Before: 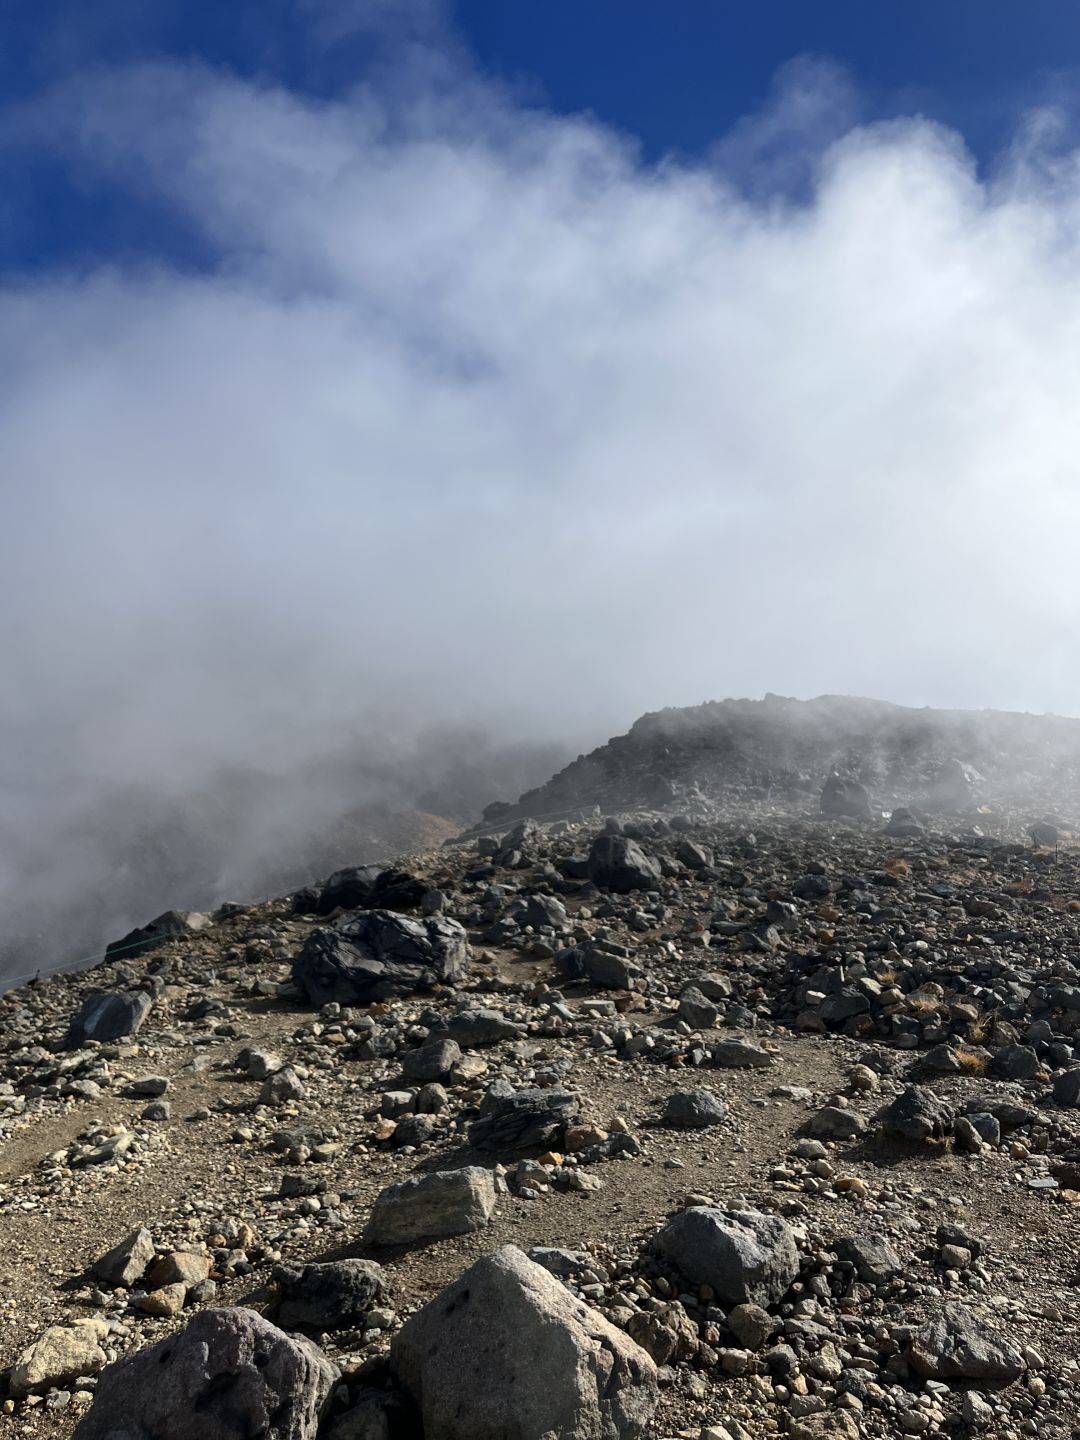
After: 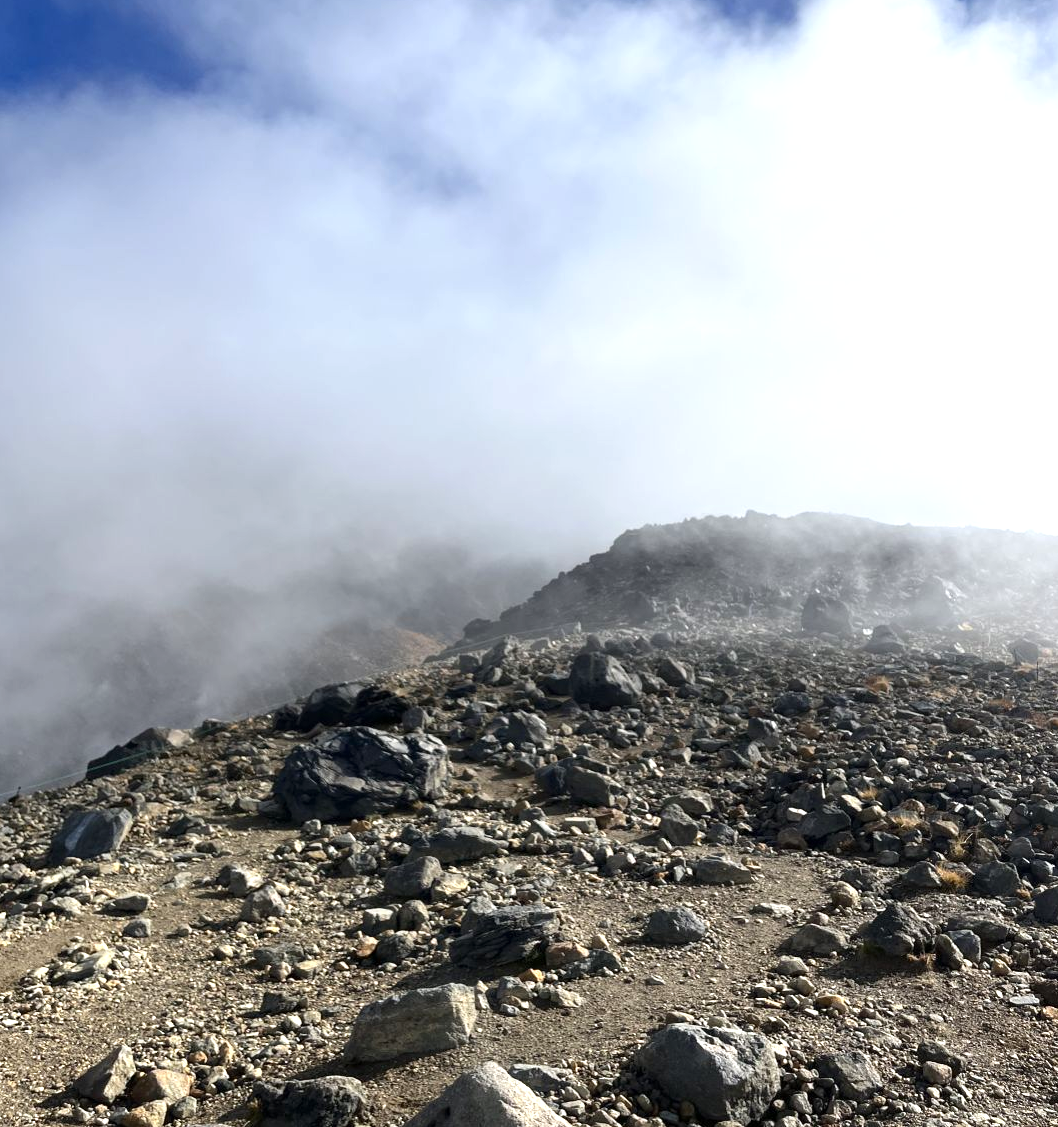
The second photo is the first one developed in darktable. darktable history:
crop and rotate: left 1.813%, top 12.756%, right 0.19%, bottom 8.953%
exposure: exposure 0.643 EV, compensate exposure bias true, compensate highlight preservation false
